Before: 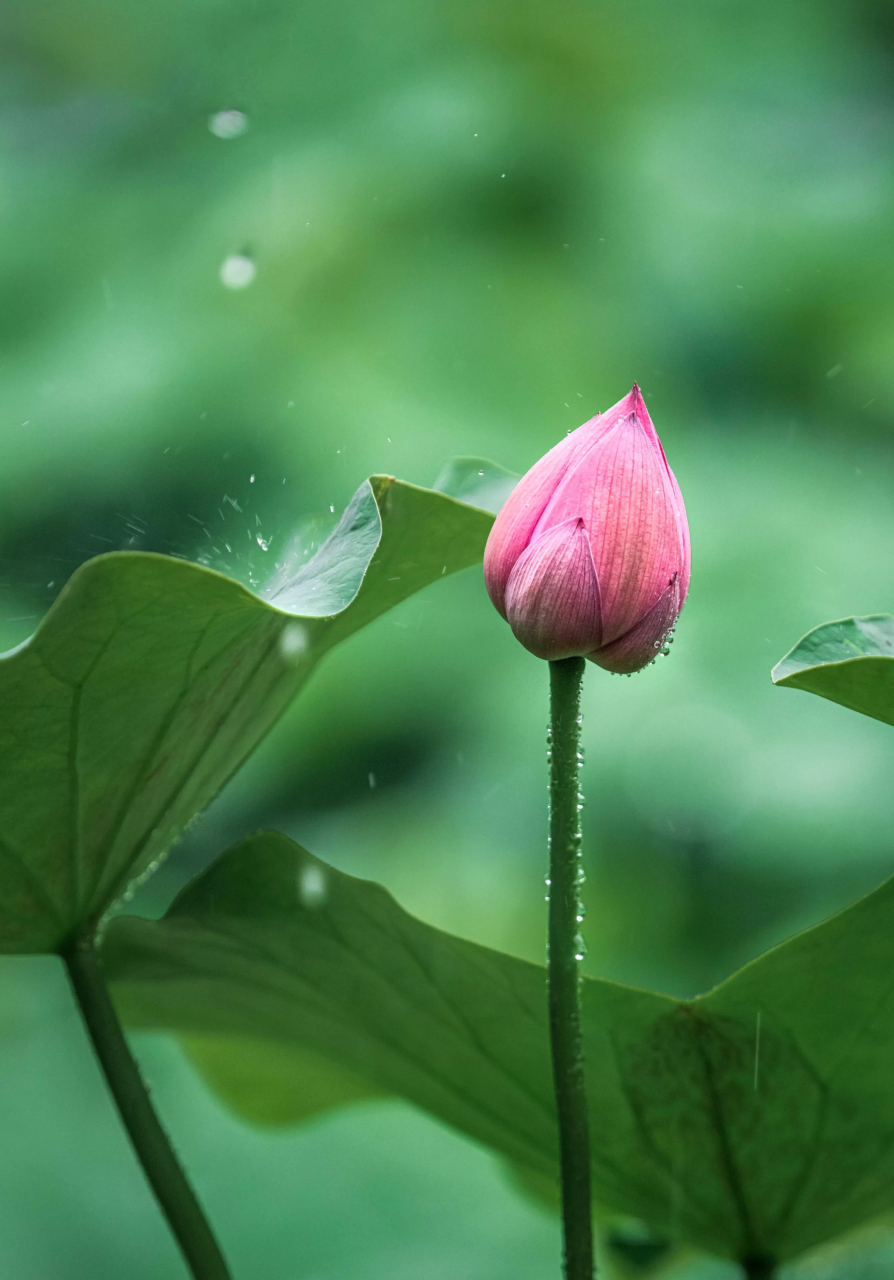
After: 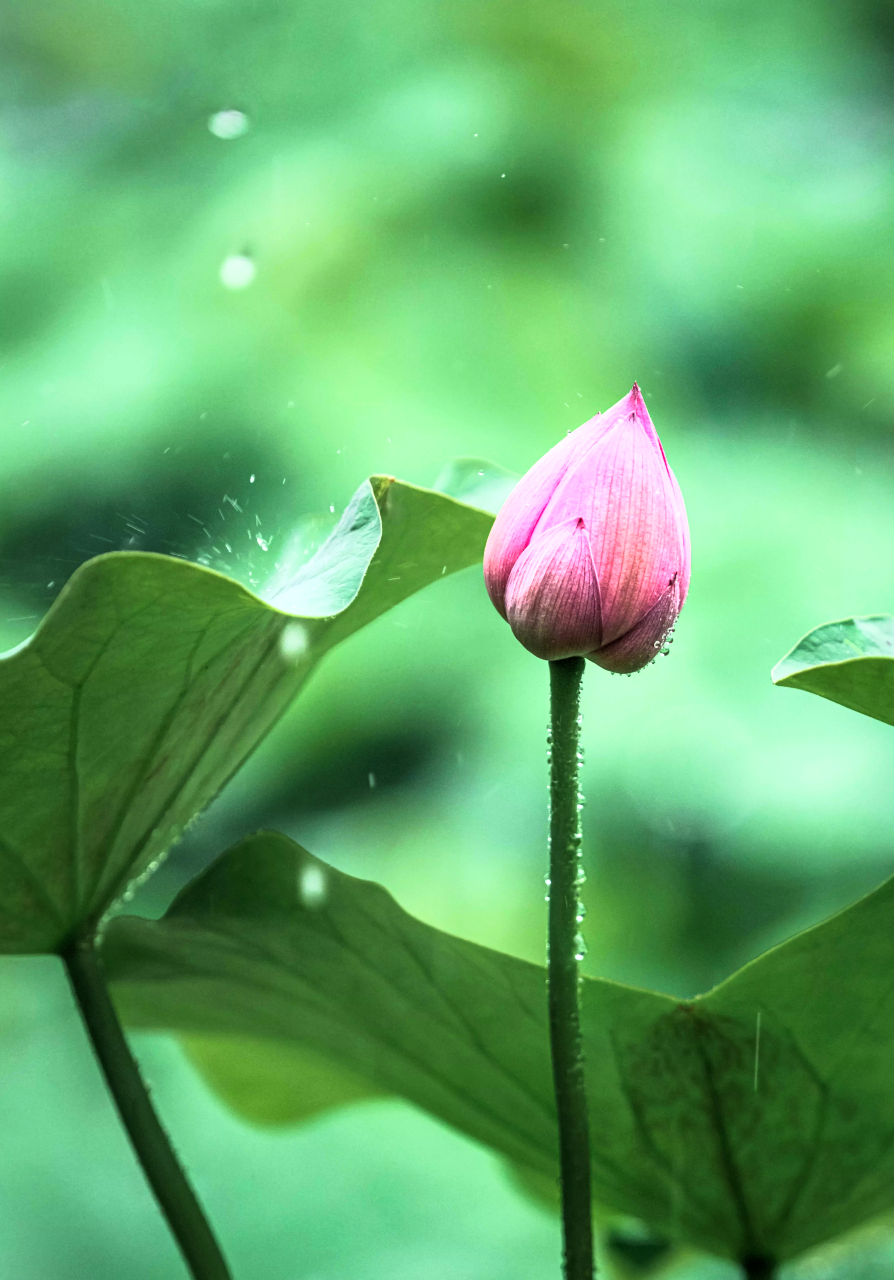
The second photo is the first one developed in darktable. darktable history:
color balance rgb: shadows lift › luminance -20.091%, highlights gain › luminance 18.13%, perceptual saturation grading › global saturation 0.777%
exposure: exposure 0.127 EV, compensate exposure bias true, compensate highlight preservation false
base curve: curves: ch0 [(0, 0) (0.005, 0.002) (0.193, 0.295) (0.399, 0.664) (0.75, 0.928) (1, 1)]
color correction: highlights b* 0.065
